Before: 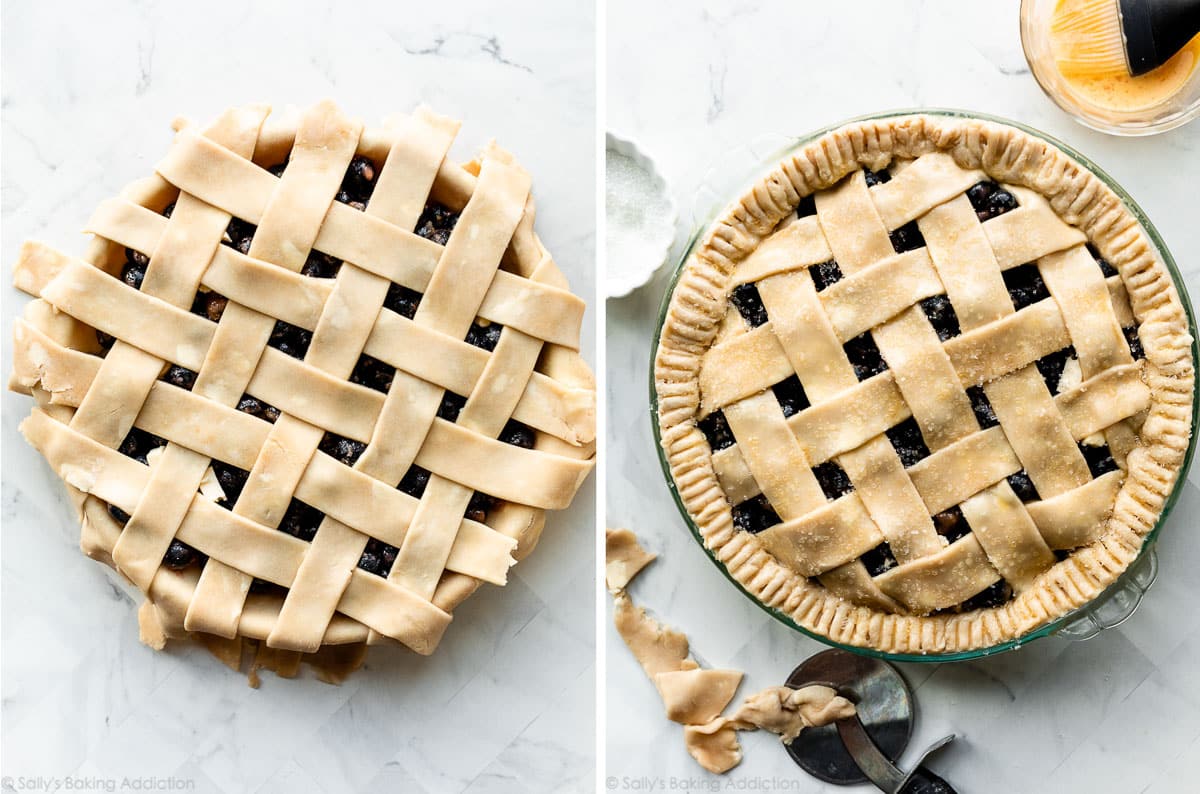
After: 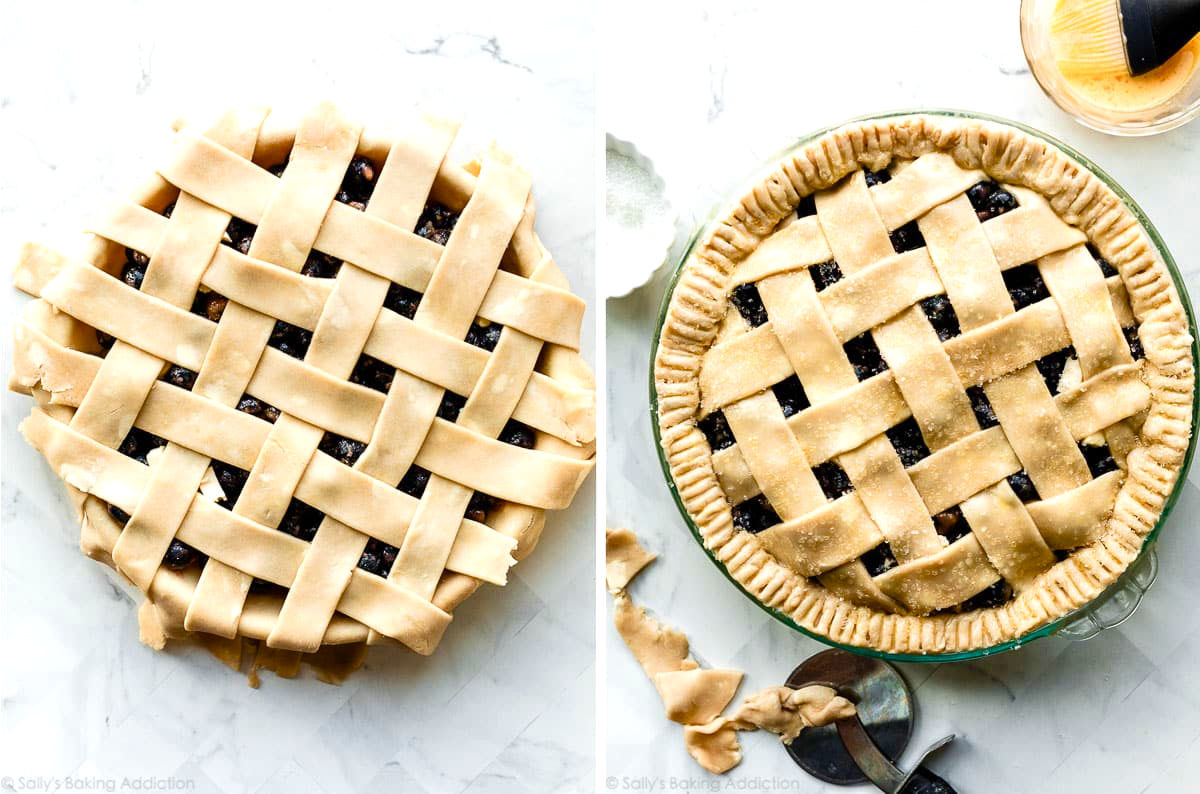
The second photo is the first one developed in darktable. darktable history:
color balance rgb: linear chroma grading › shadows 32%, linear chroma grading › global chroma -2%, linear chroma grading › mid-tones 4%, perceptual saturation grading › global saturation -2%, perceptual saturation grading › highlights -8%, perceptual saturation grading › mid-tones 8%, perceptual saturation grading › shadows 4%, perceptual brilliance grading › highlights 8%, perceptual brilliance grading › mid-tones 4%, perceptual brilliance grading › shadows 2%, global vibrance 16%, saturation formula JzAzBz (2021)
velvia: on, module defaults
